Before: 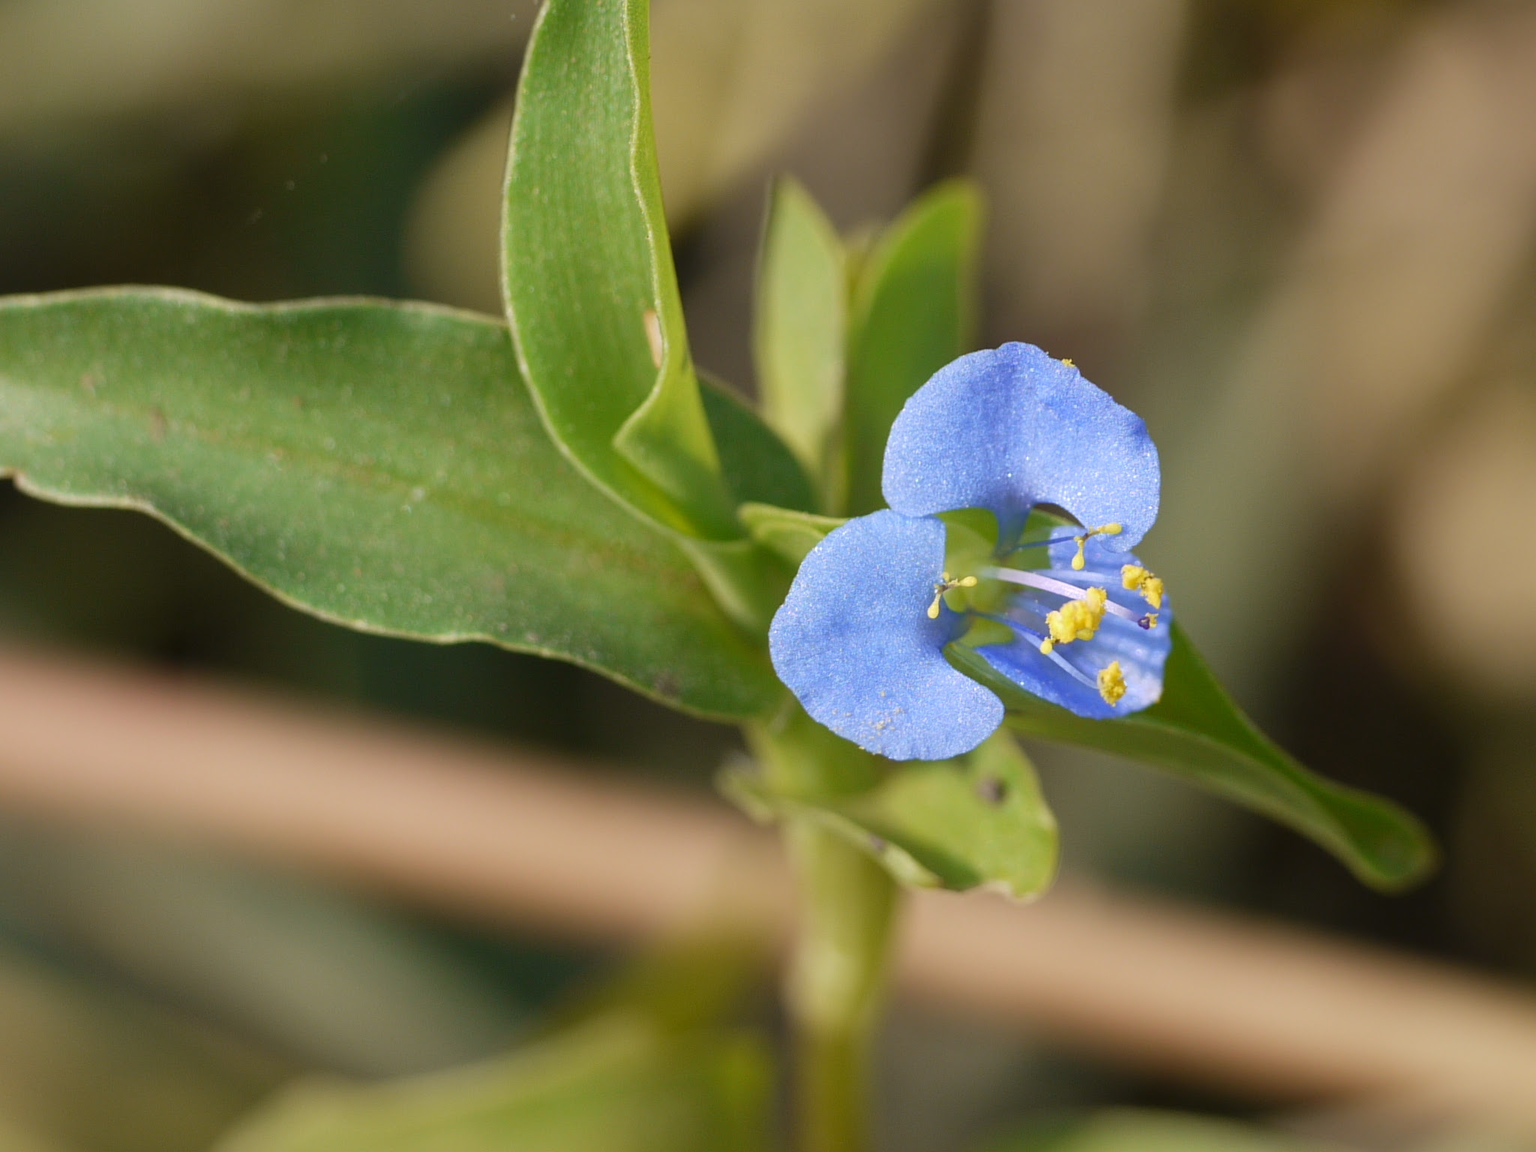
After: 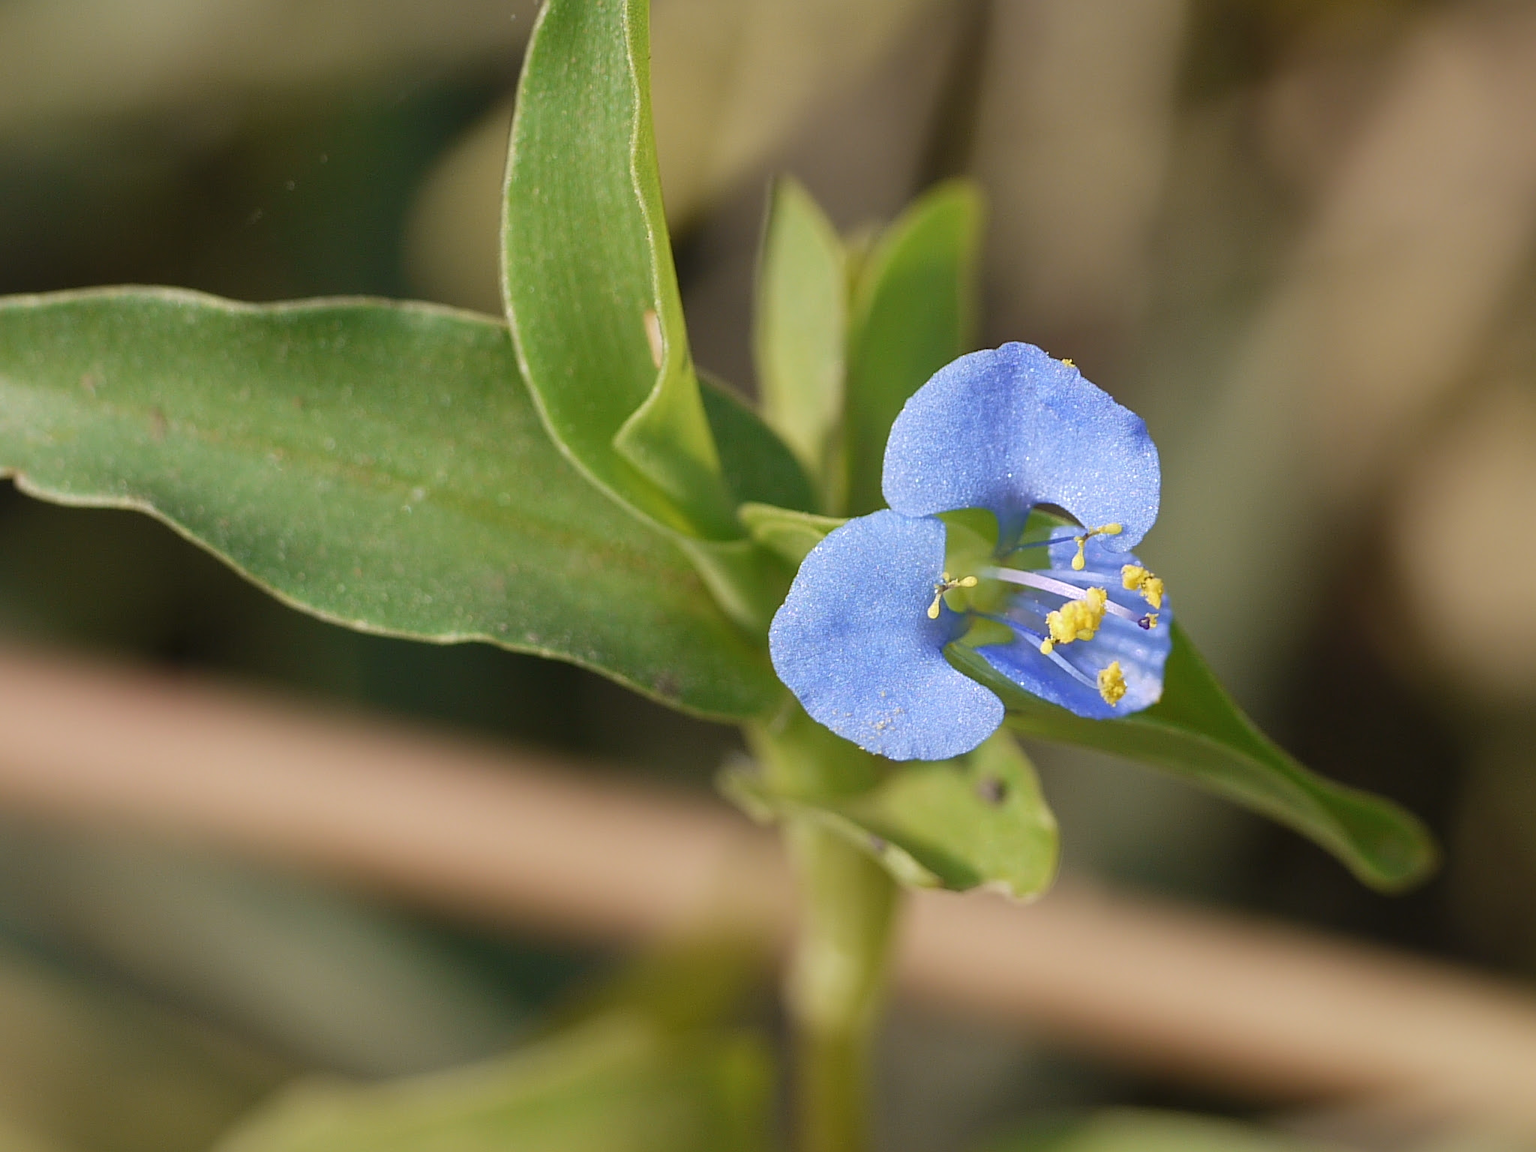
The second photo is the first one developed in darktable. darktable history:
shadows and highlights: shadows 24.97, highlights -25
contrast brightness saturation: saturation -0.058
sharpen: on, module defaults
